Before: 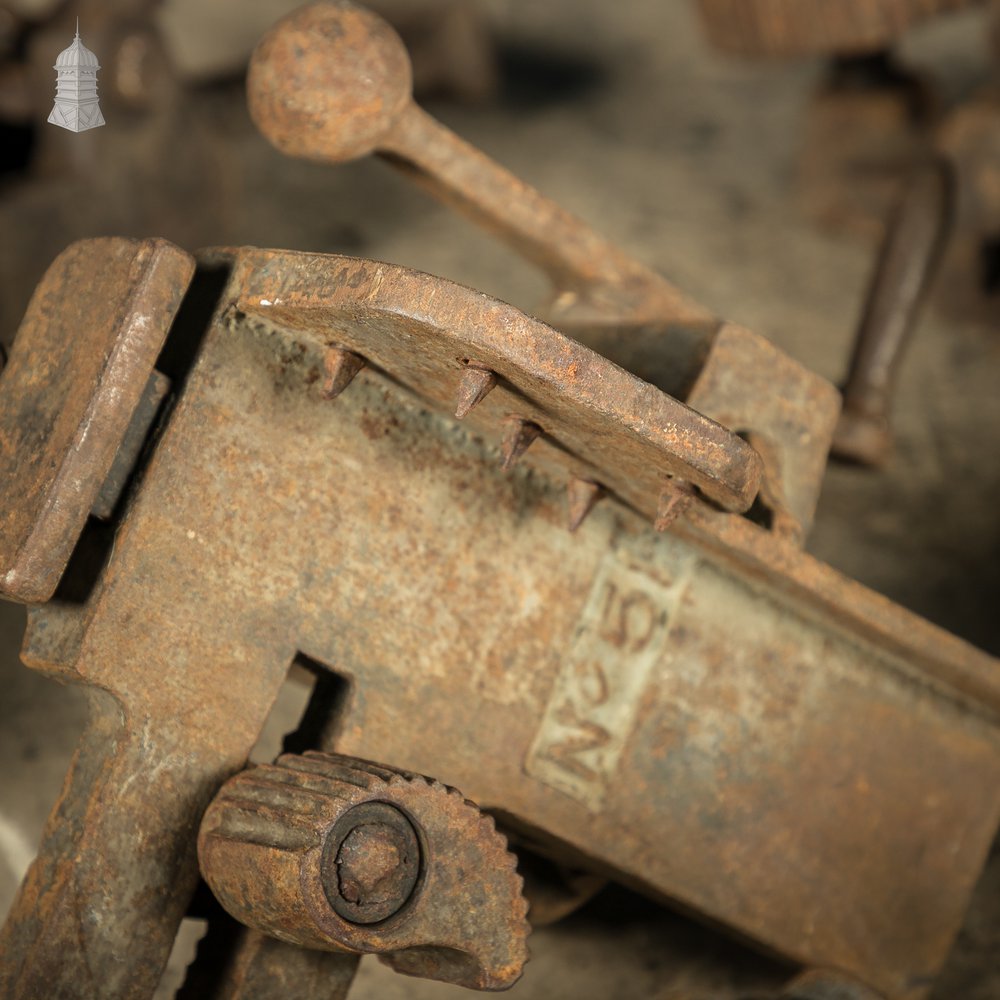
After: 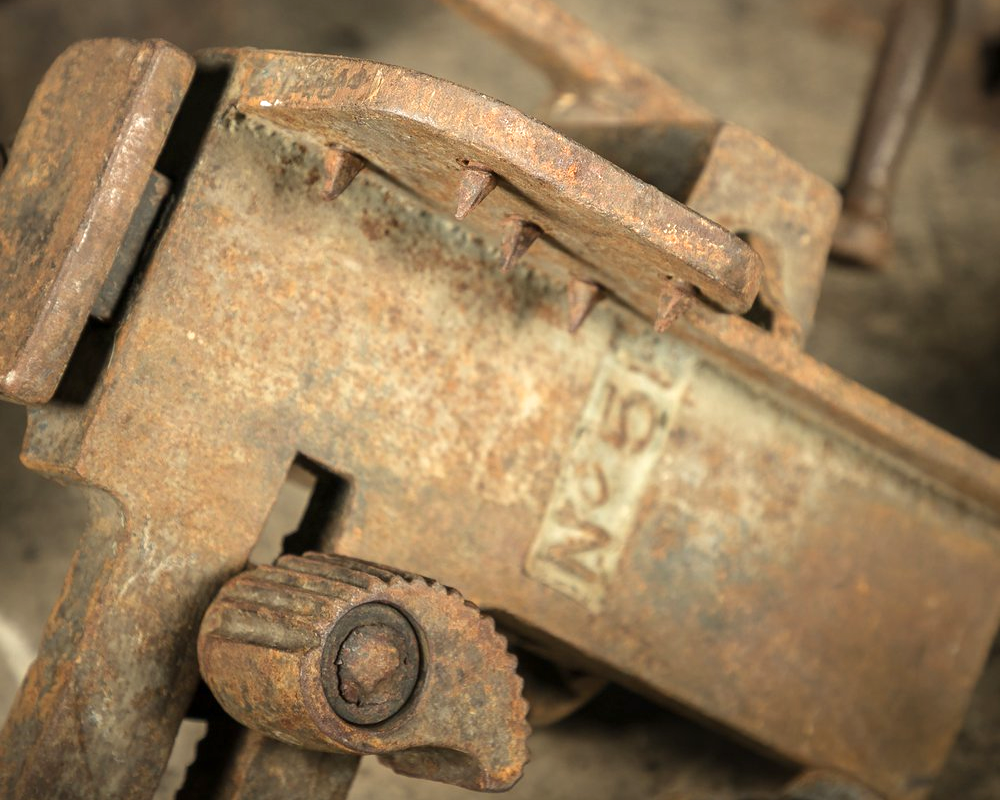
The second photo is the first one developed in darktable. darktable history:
color balance rgb: linear chroma grading › global chroma -0.67%, saturation formula JzAzBz (2021)
exposure: exposure 0.485 EV, compensate highlight preservation false
crop and rotate: top 19.998%
